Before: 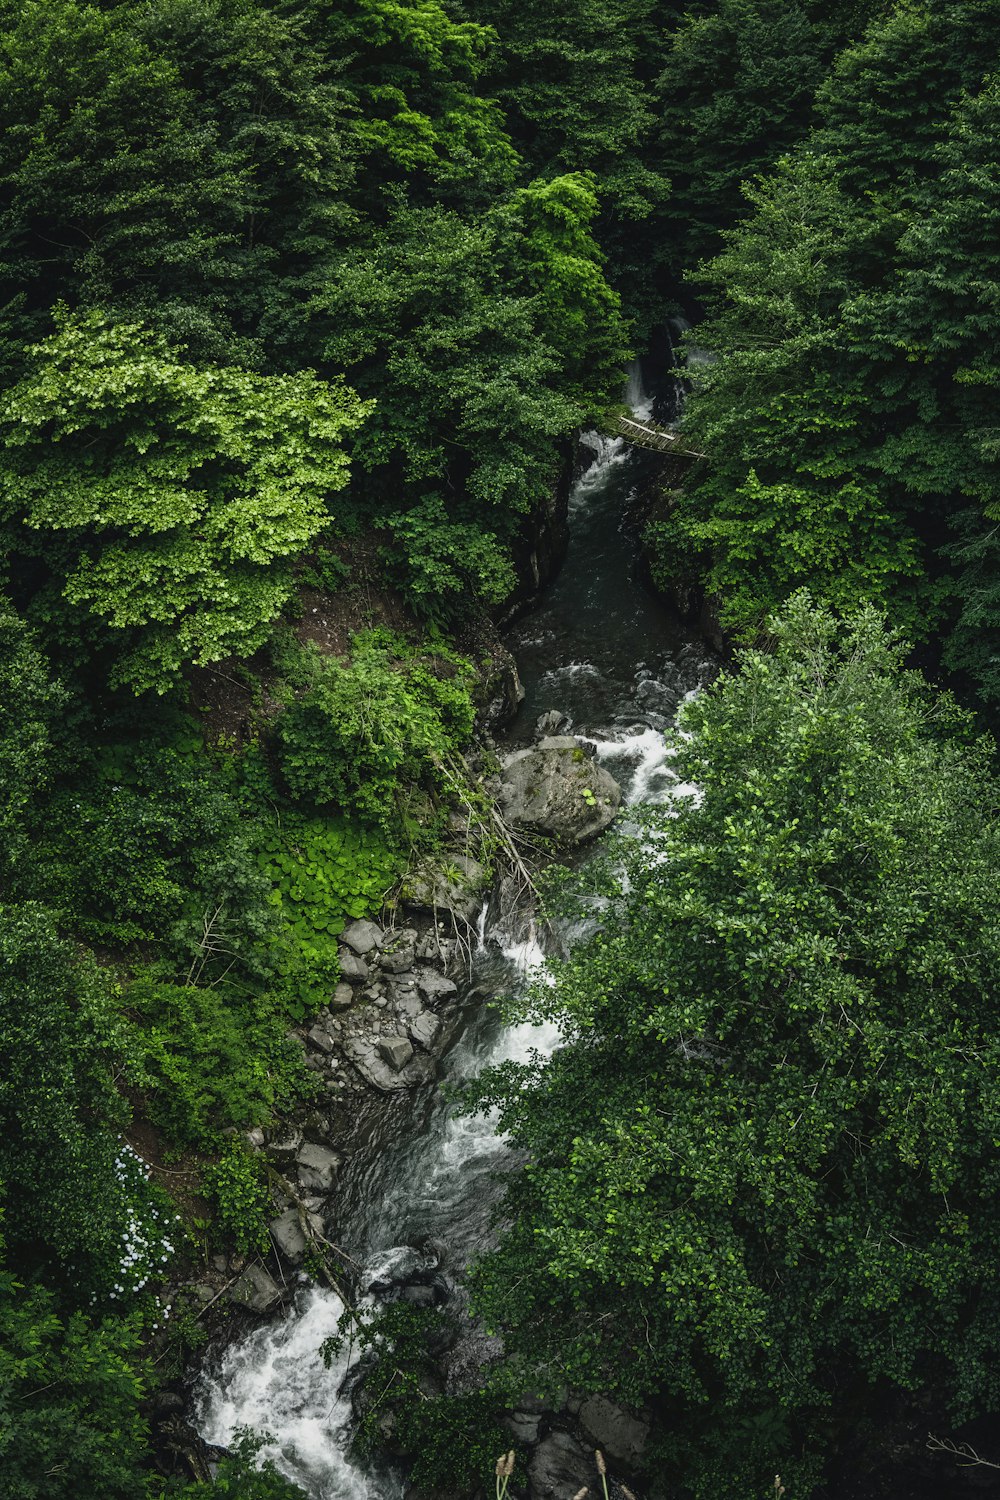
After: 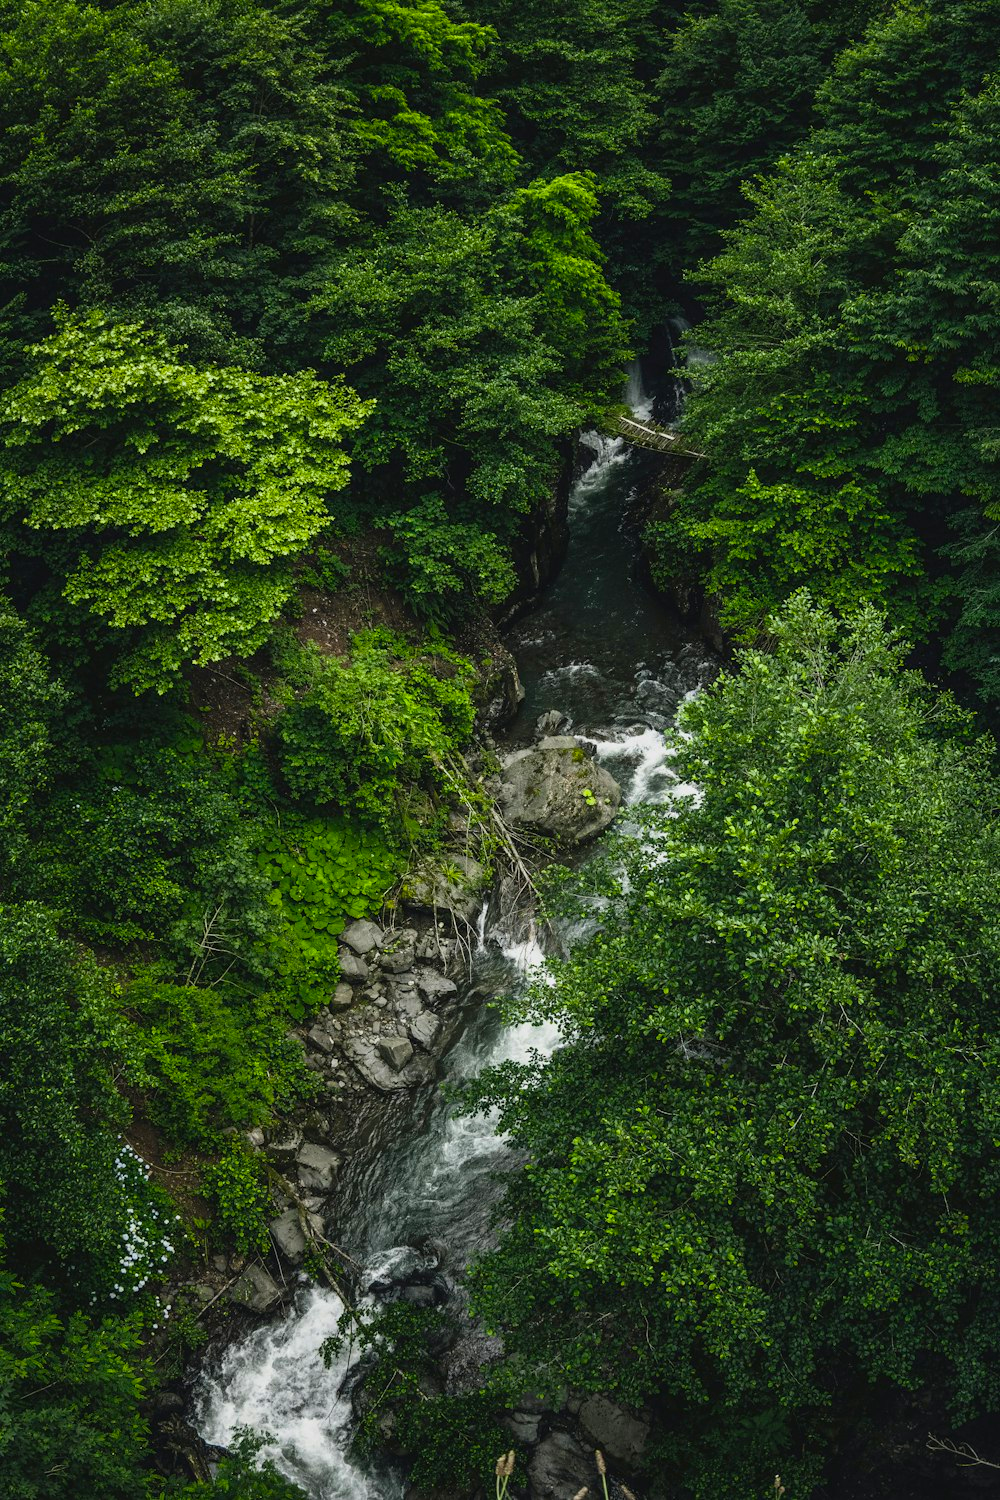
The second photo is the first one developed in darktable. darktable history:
color balance rgb: perceptual saturation grading › global saturation 25.895%, global vibrance 20%
